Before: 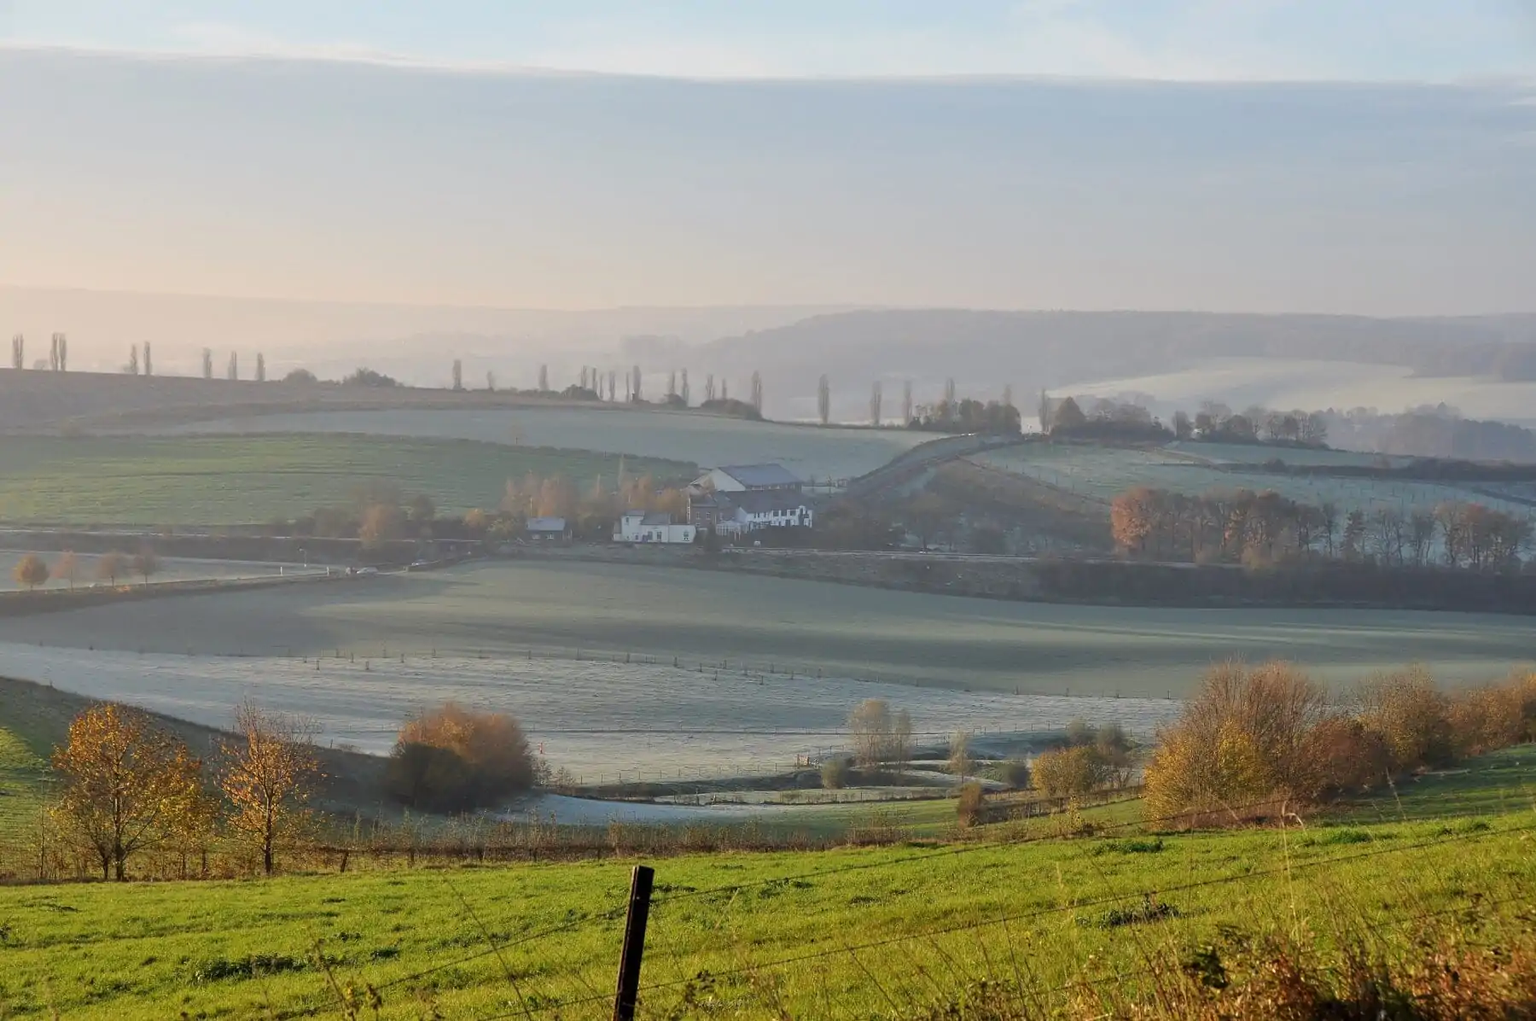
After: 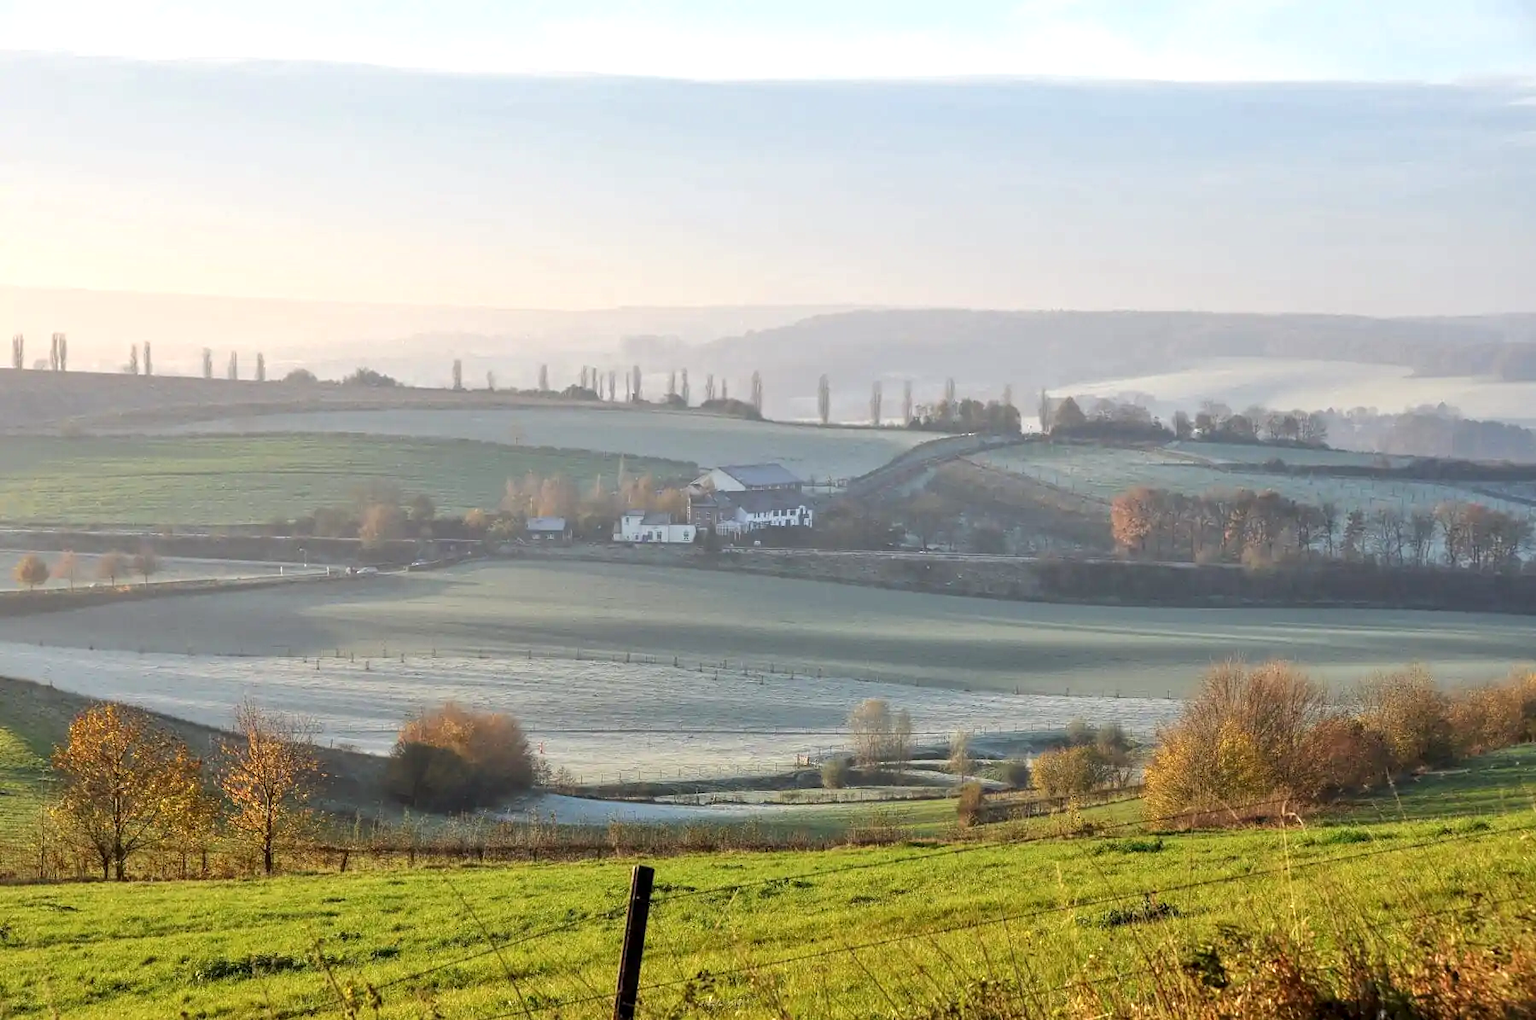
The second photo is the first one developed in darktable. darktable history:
exposure: exposure 0.564 EV, compensate highlight preservation false
local contrast: on, module defaults
